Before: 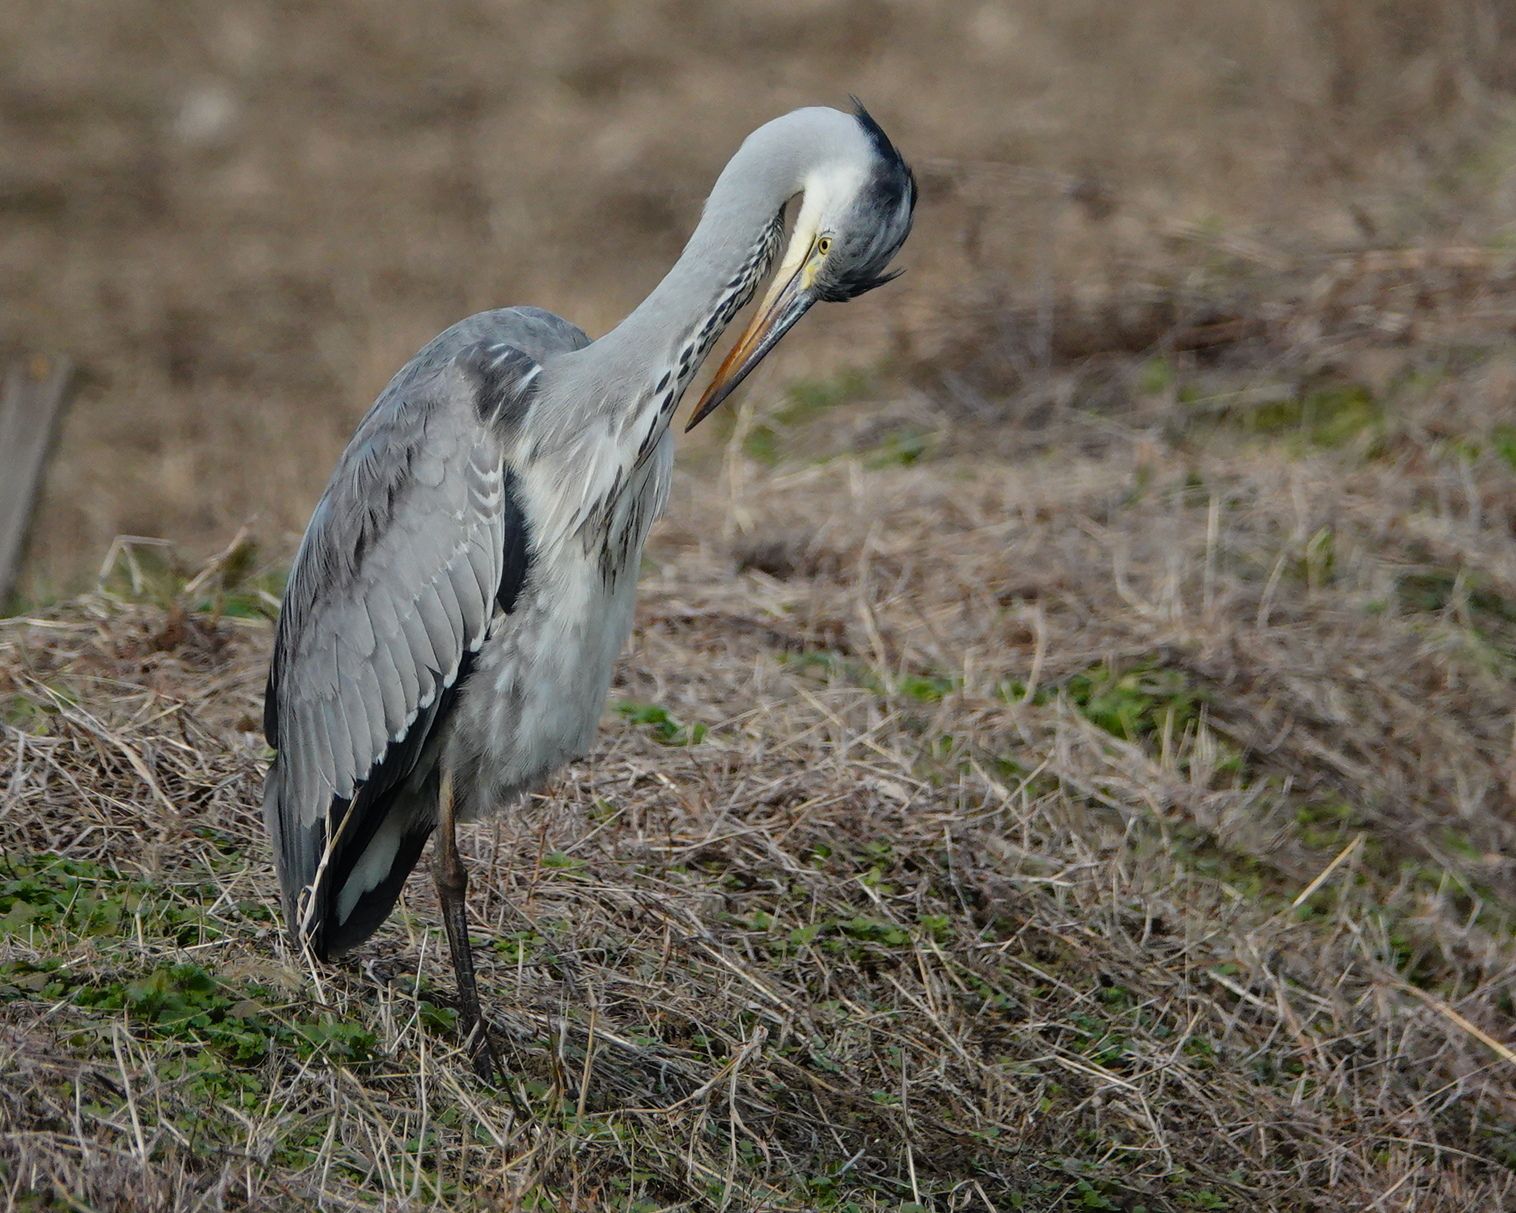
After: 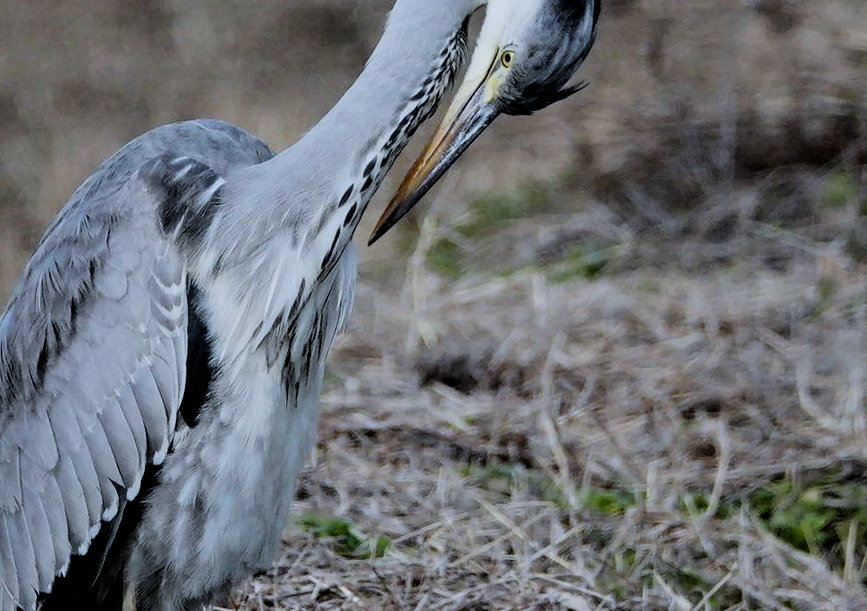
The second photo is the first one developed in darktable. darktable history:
white balance: red 0.926, green 1.003, blue 1.133
crop: left 20.932%, top 15.471%, right 21.848%, bottom 34.081%
filmic rgb: black relative exposure -5 EV, hardness 2.88, contrast 1.4, highlights saturation mix -30%
